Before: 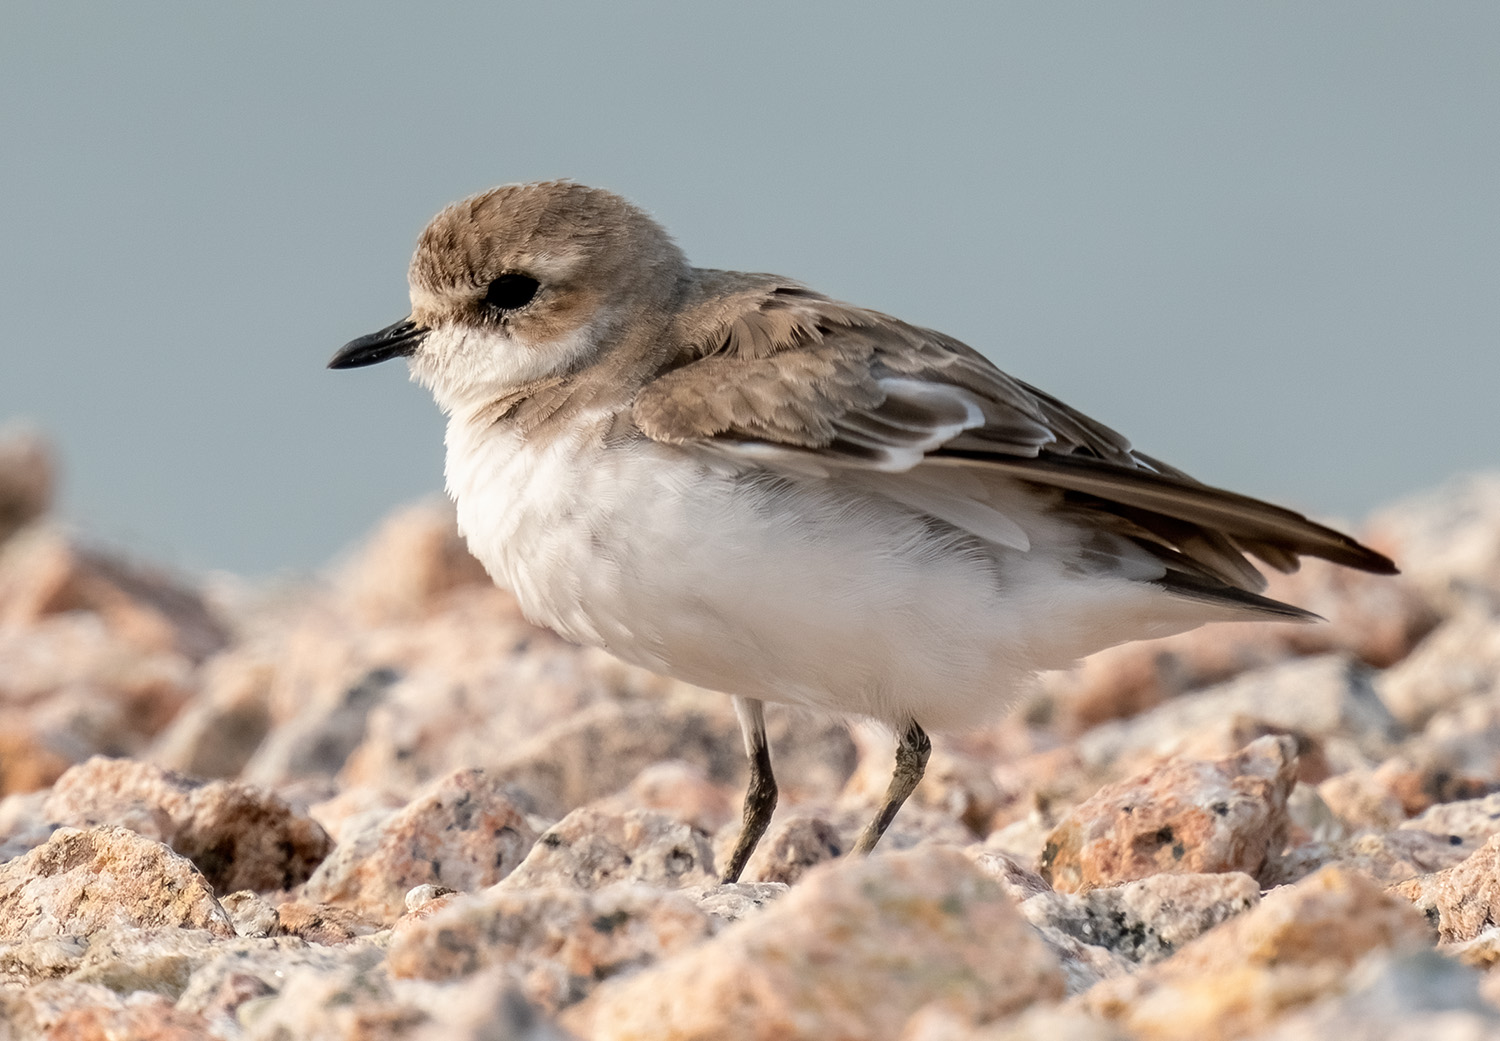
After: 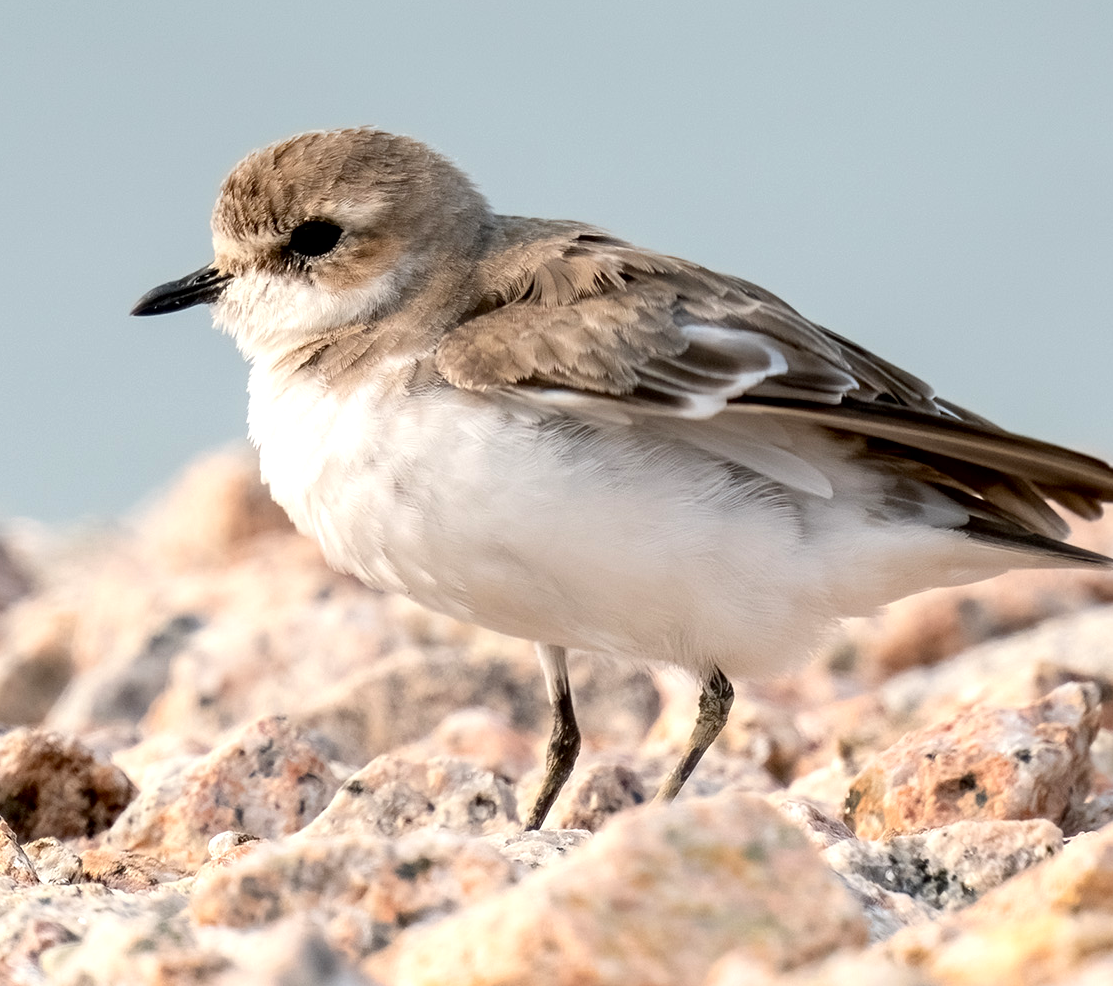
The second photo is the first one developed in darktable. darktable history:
exposure: black level correction 0.003, exposure 0.383 EV, compensate highlight preservation false
crop and rotate: left 13.15%, top 5.251%, right 12.609%
contrast brightness saturation: contrast 0.1, brightness 0.02, saturation 0.02
